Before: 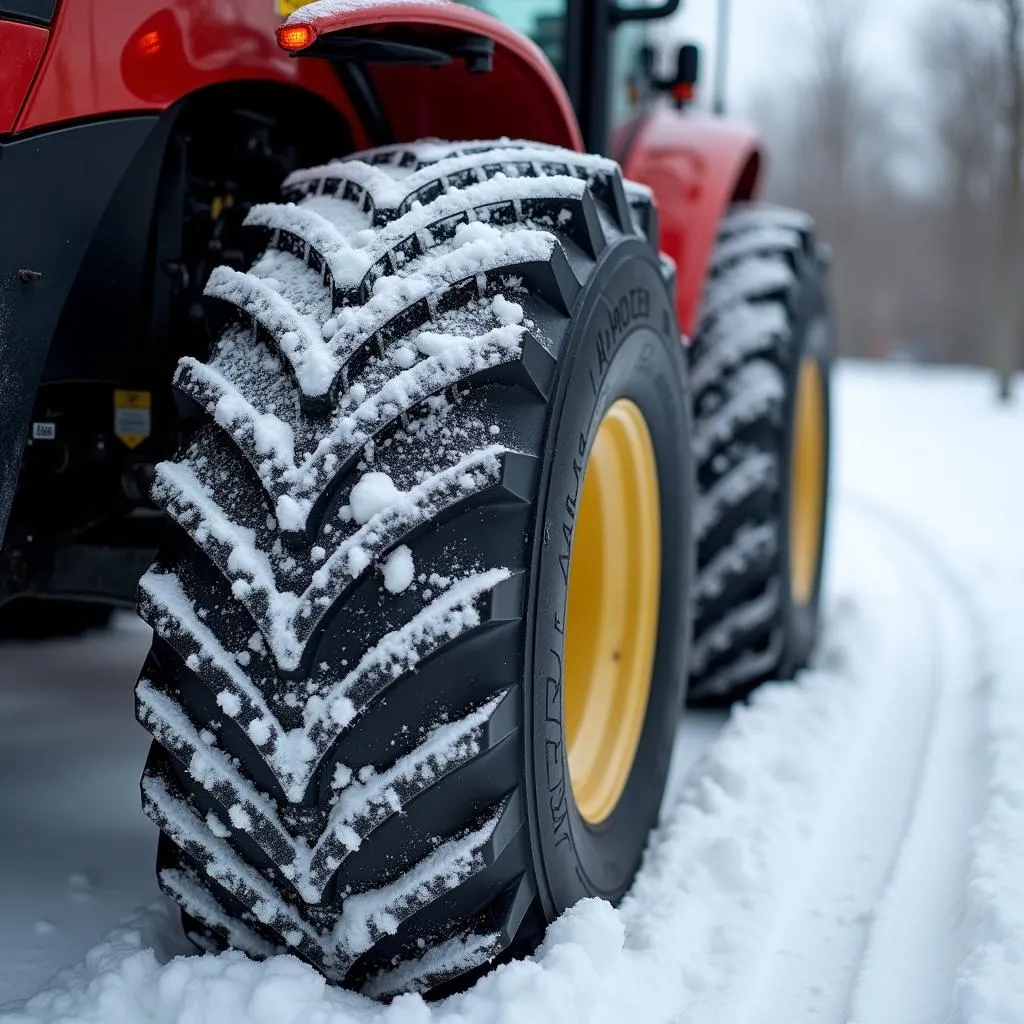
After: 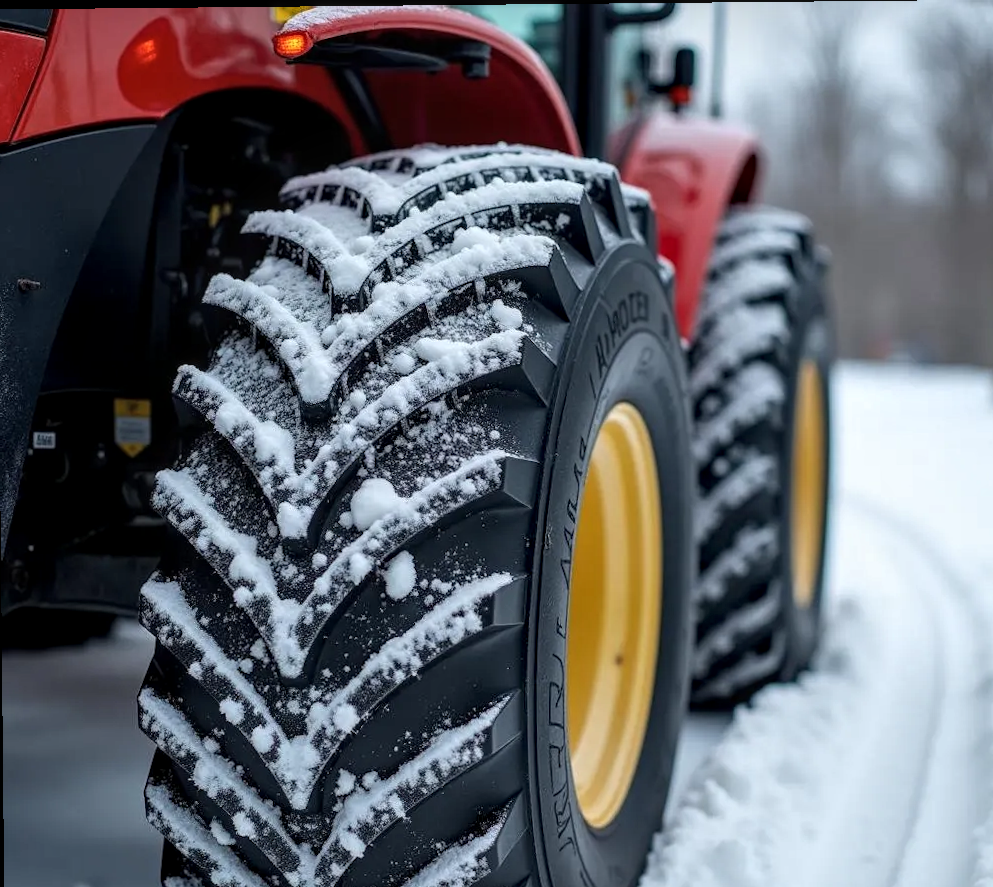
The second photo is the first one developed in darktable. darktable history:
local contrast: detail 130%
crop and rotate: angle 0.557°, left 0.374%, right 3.545%, bottom 14.168%
